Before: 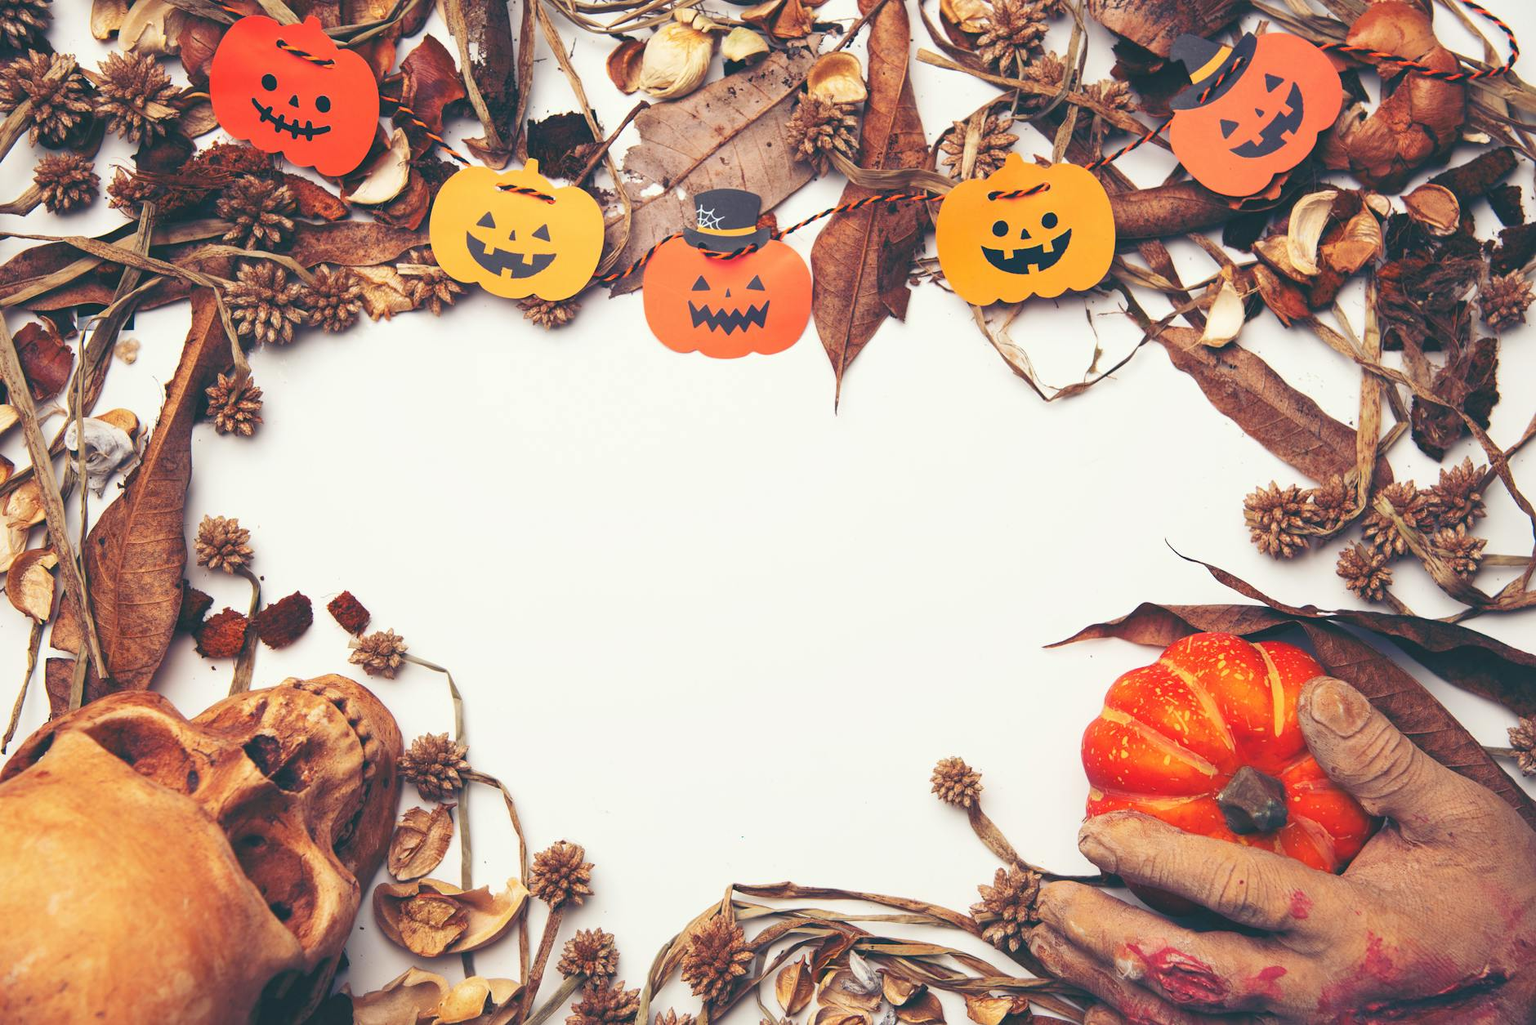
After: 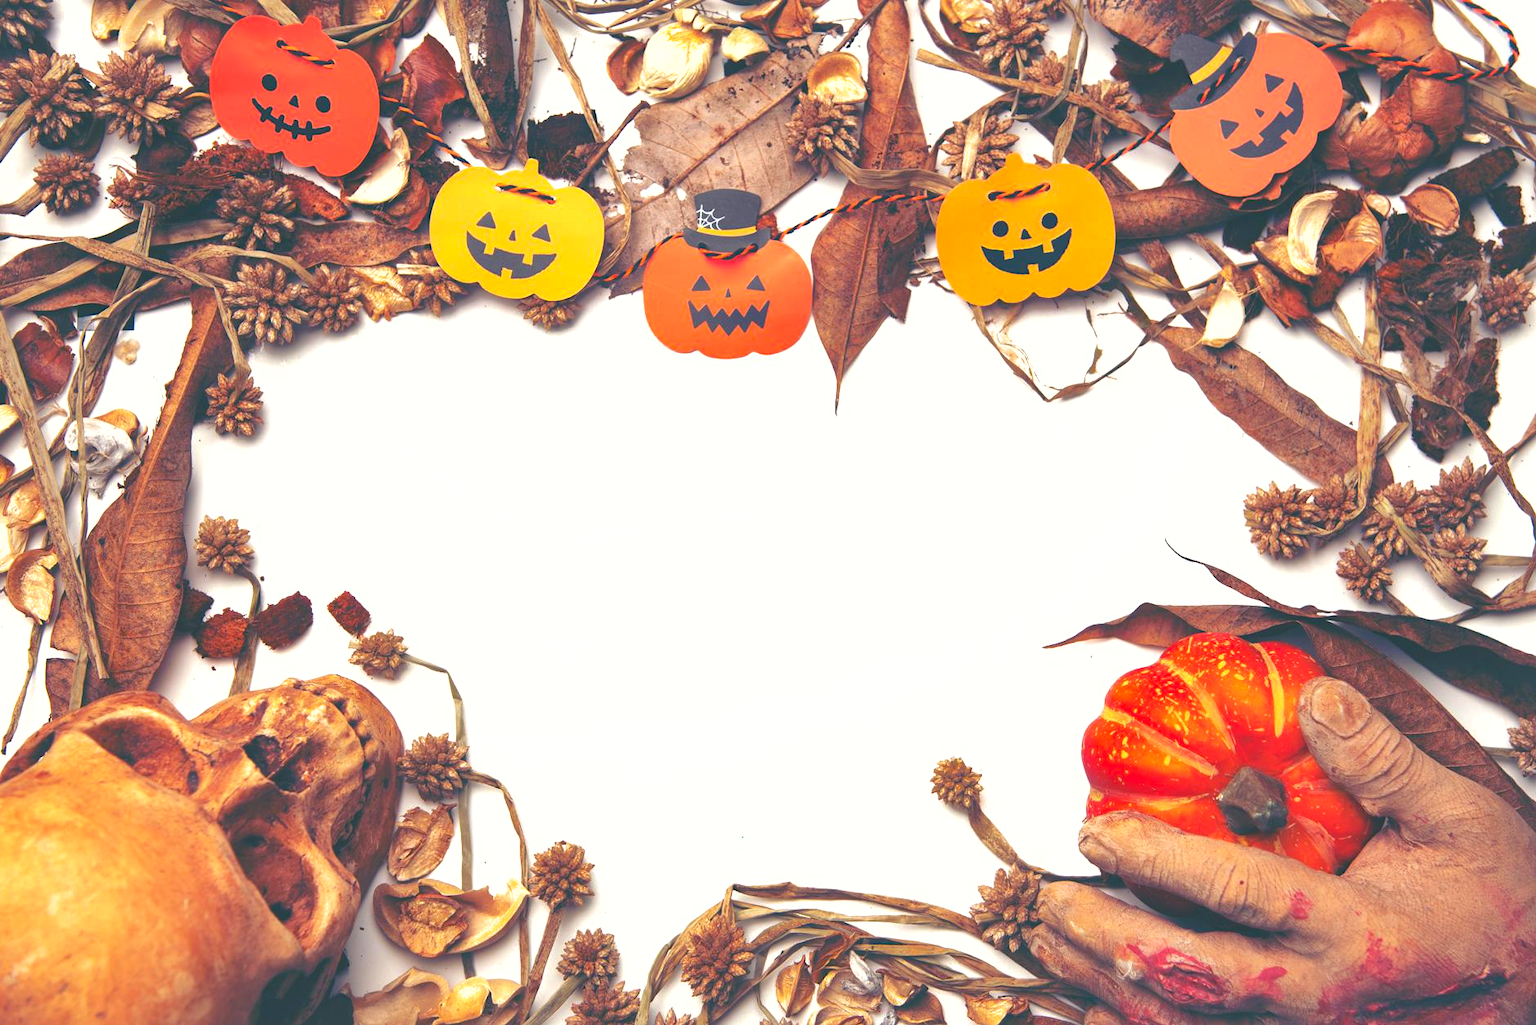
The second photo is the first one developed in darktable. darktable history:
shadows and highlights: on, module defaults
exposure: black level correction 0, exposure 0.5 EV, compensate exposure bias true, compensate highlight preservation false
